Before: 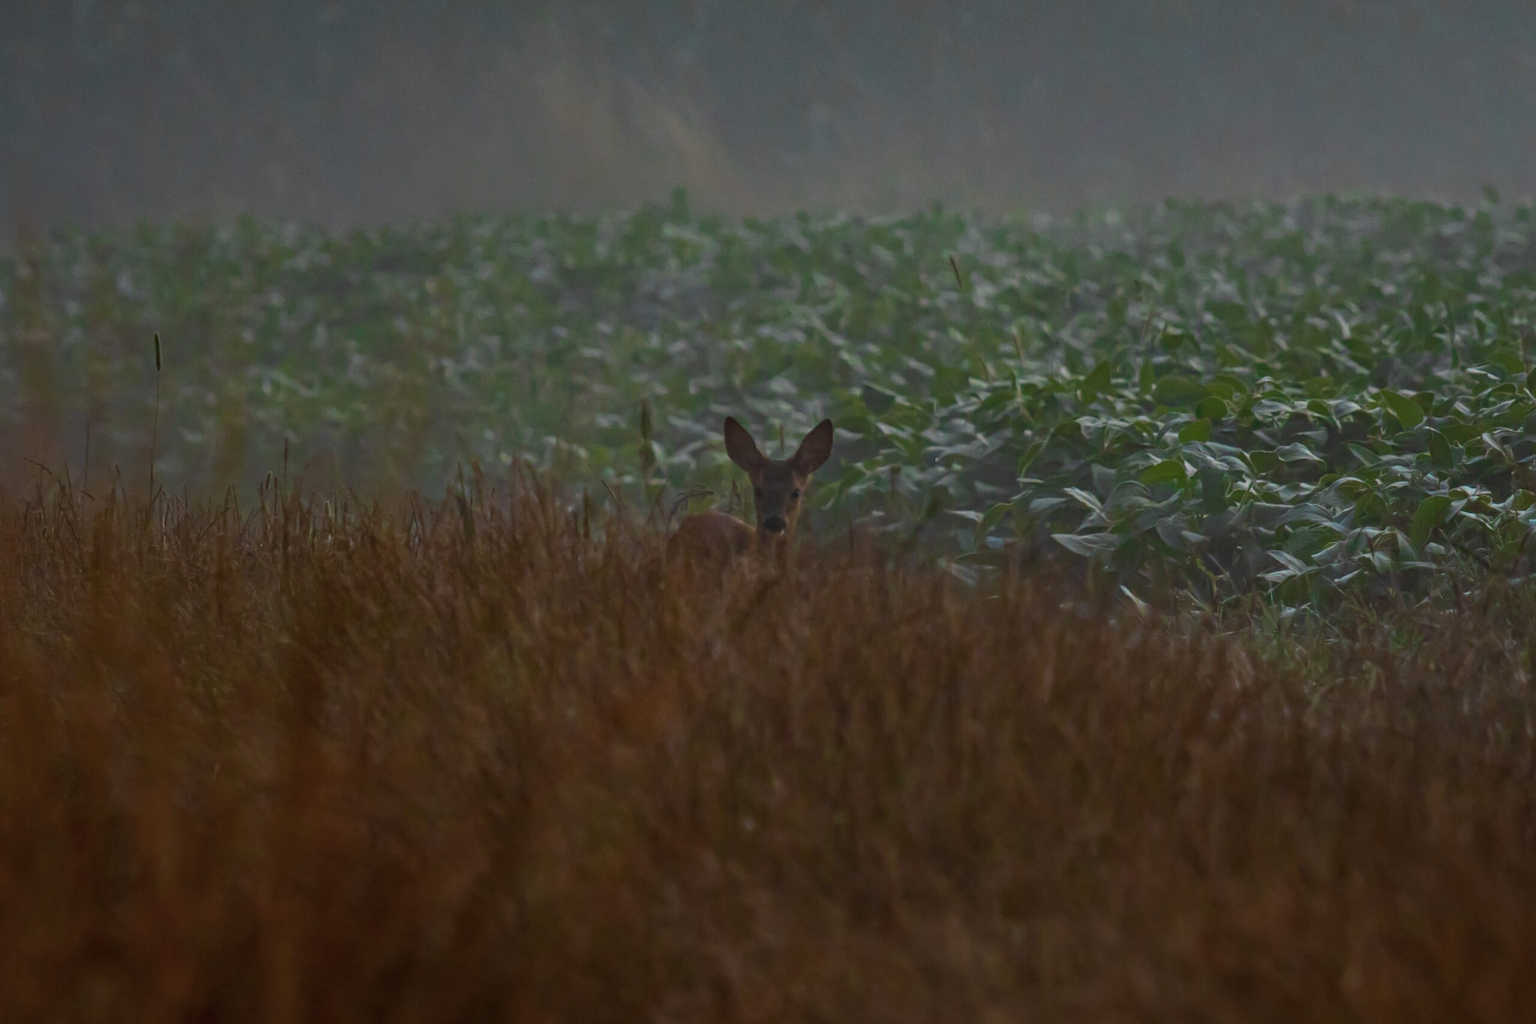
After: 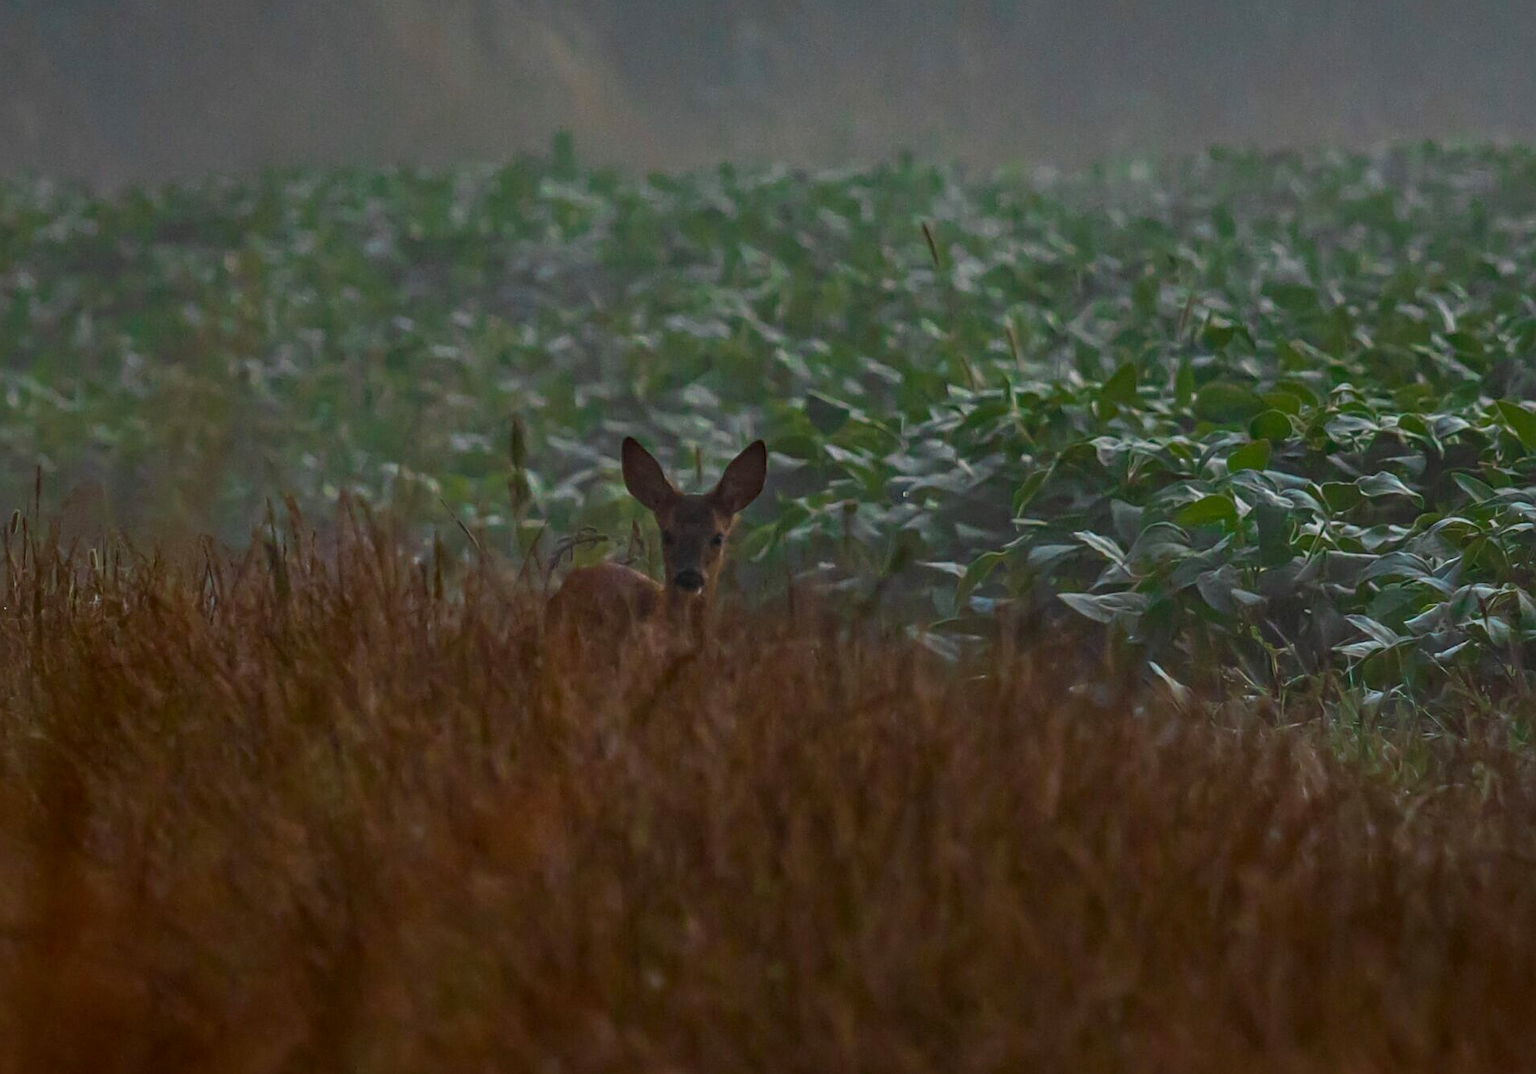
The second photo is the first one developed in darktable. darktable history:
crop: left 16.775%, top 8.709%, right 8.135%, bottom 12.466%
local contrast: on, module defaults
exposure: black level correction 0.001, compensate exposure bias true, compensate highlight preservation false
sharpen: on, module defaults
